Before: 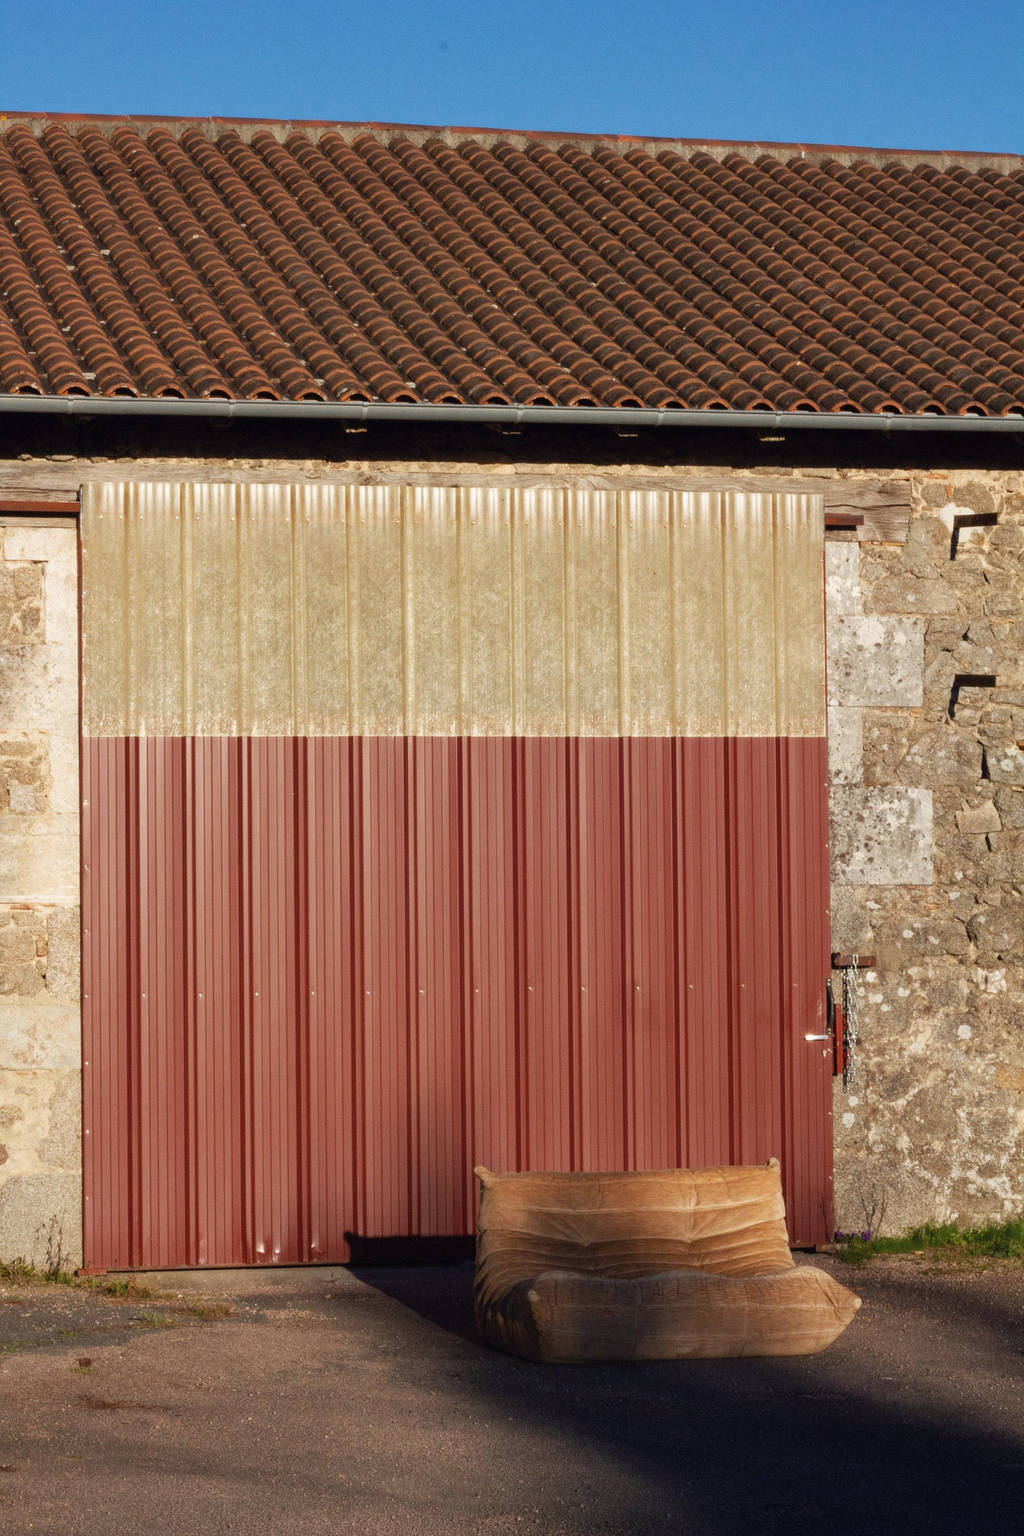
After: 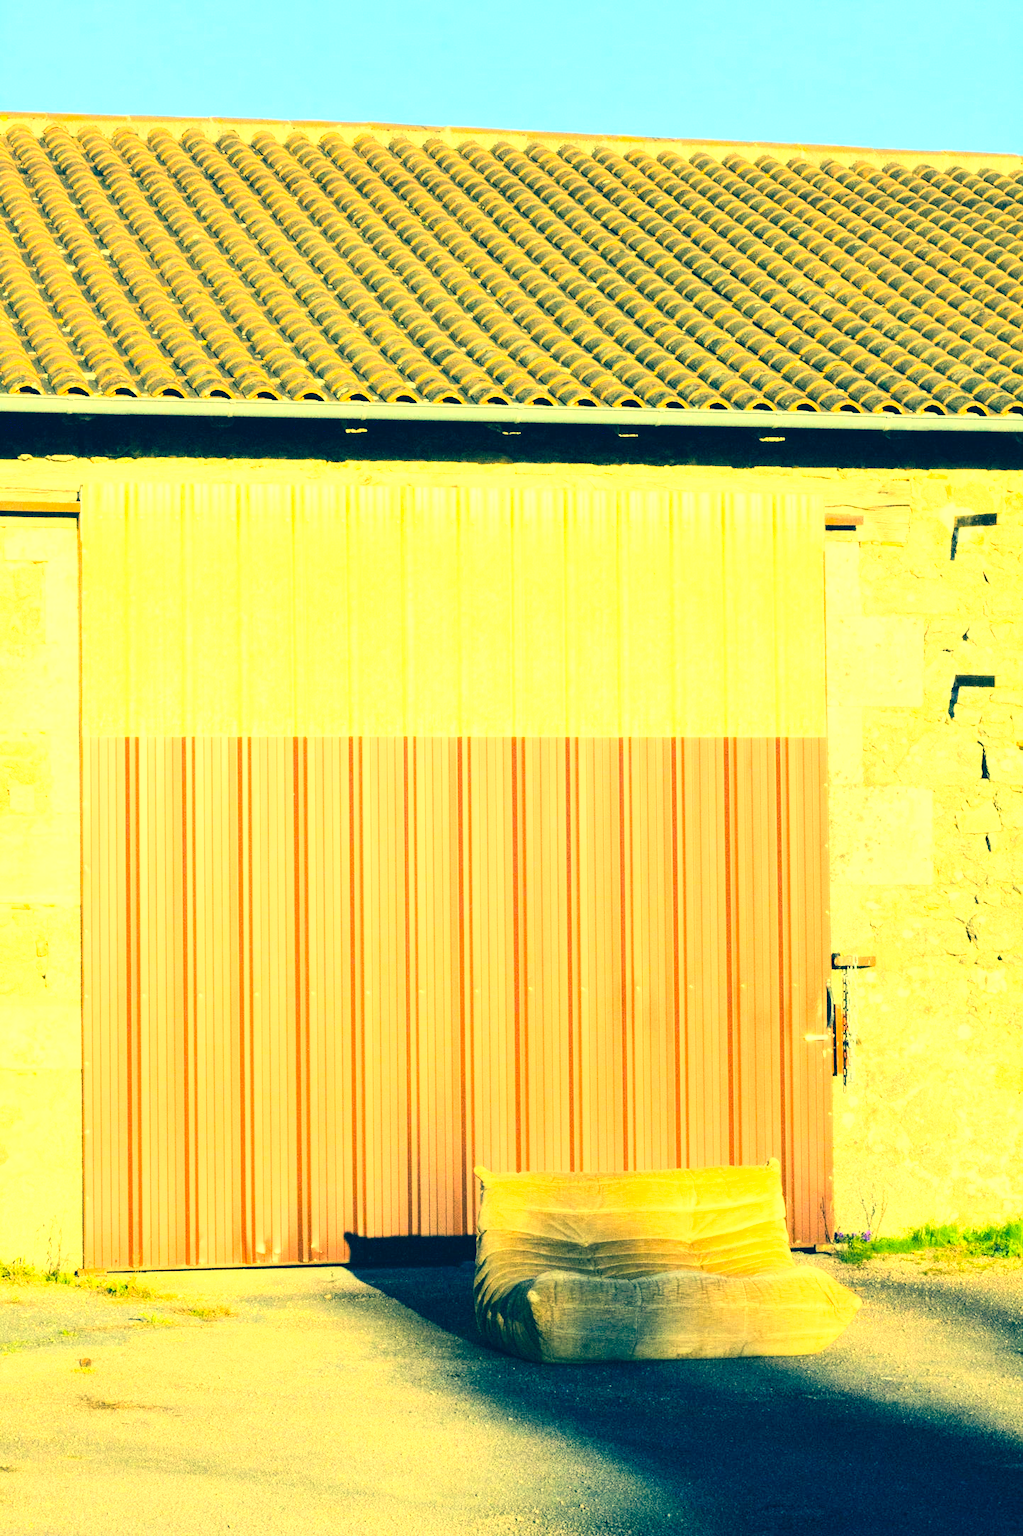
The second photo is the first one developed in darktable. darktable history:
color correction: highlights a* -15.85, highlights b* 39.67, shadows a* -39.83, shadows b* -25.86
base curve: curves: ch0 [(0, 0) (0.007, 0.004) (0.027, 0.03) (0.046, 0.07) (0.207, 0.54) (0.442, 0.872) (0.673, 0.972) (1, 1)]
exposure: black level correction 0.001, exposure 1.848 EV, compensate exposure bias true, compensate highlight preservation false
